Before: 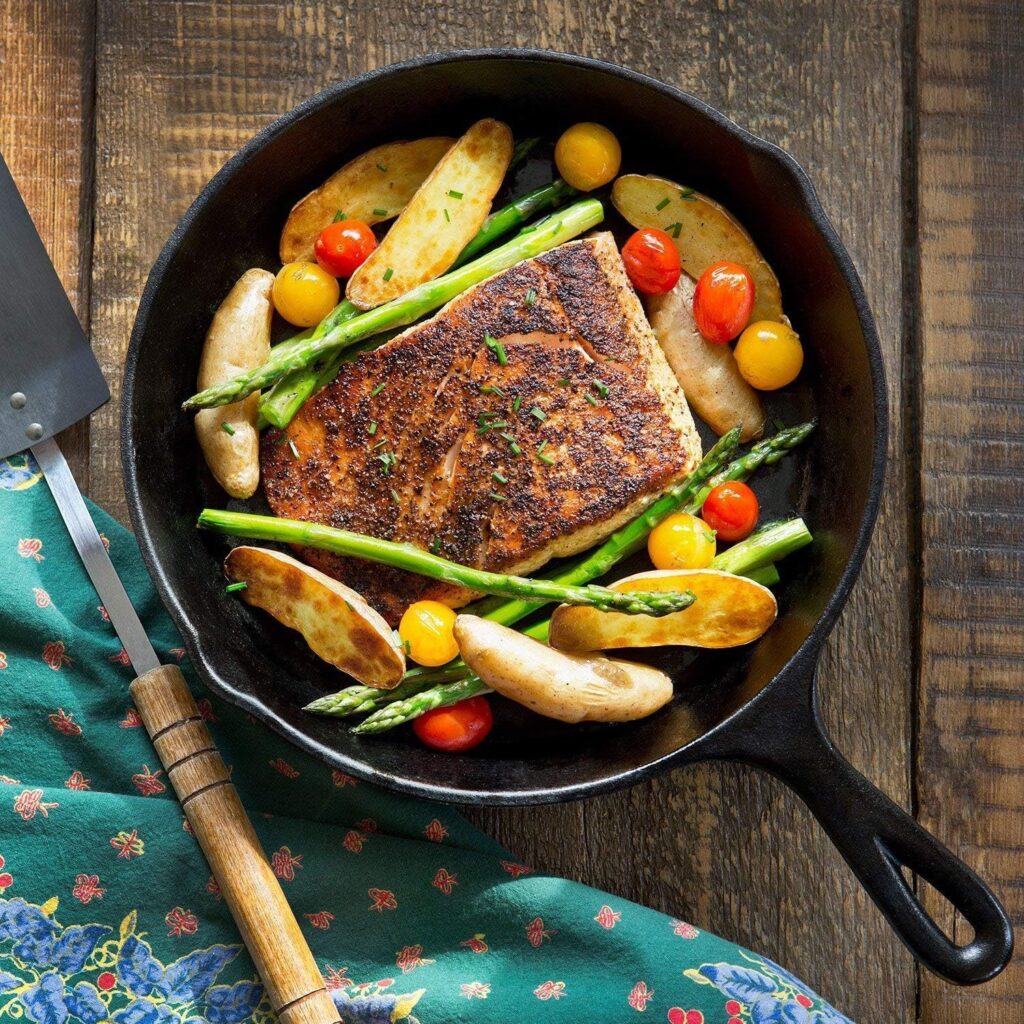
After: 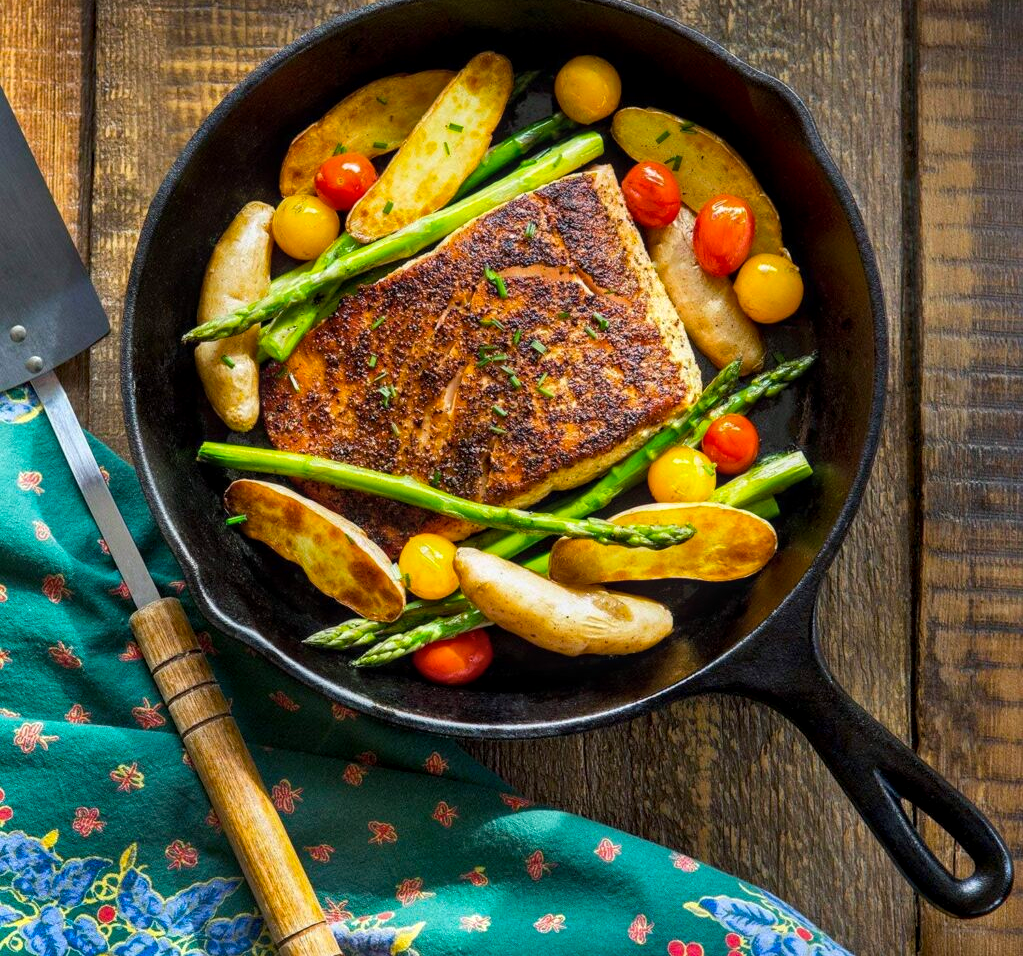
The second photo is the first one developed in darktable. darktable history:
local contrast: on, module defaults
crop and rotate: top 6.567%
color balance rgb: perceptual saturation grading › global saturation 0.995%, global vibrance 45.468%
